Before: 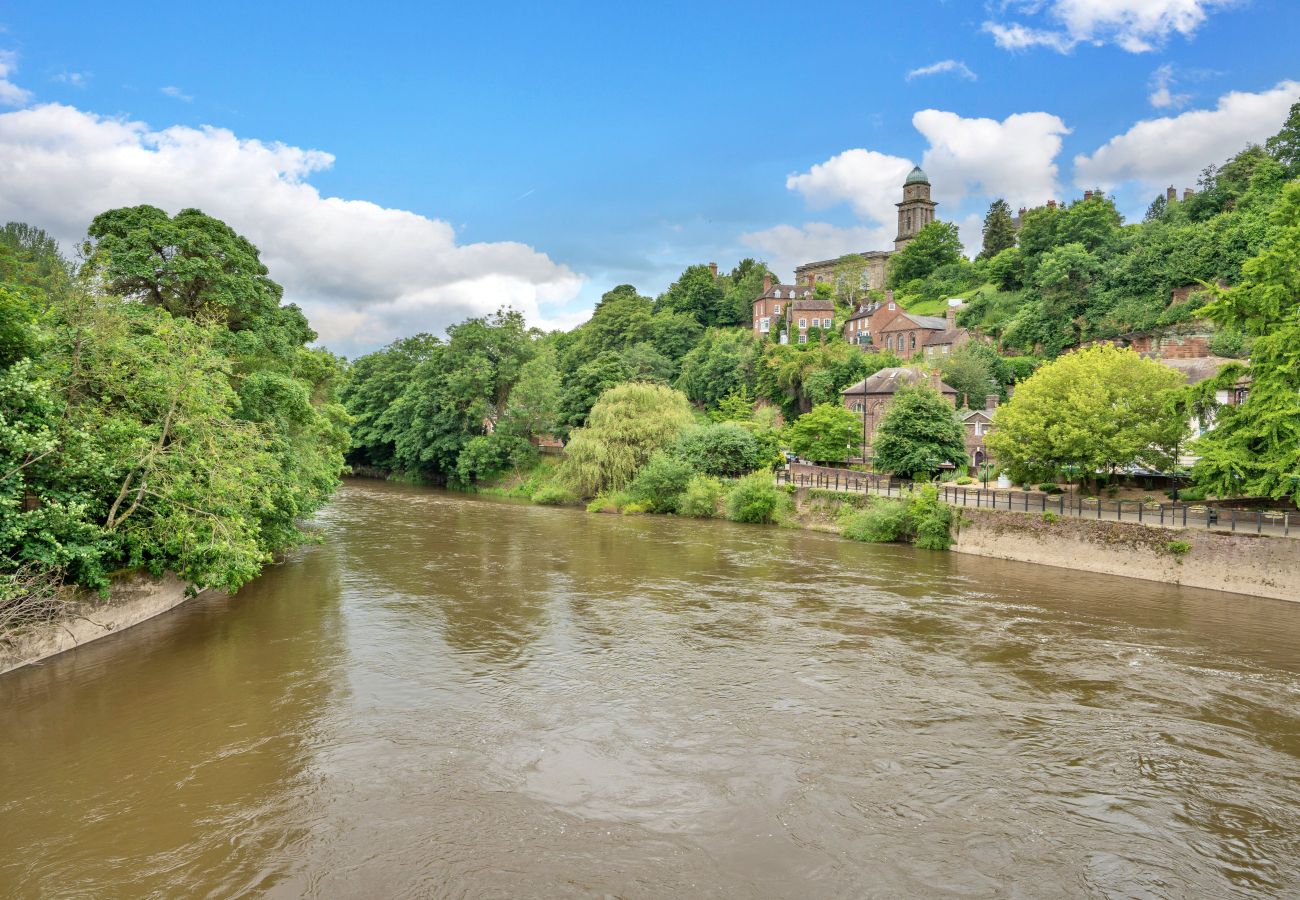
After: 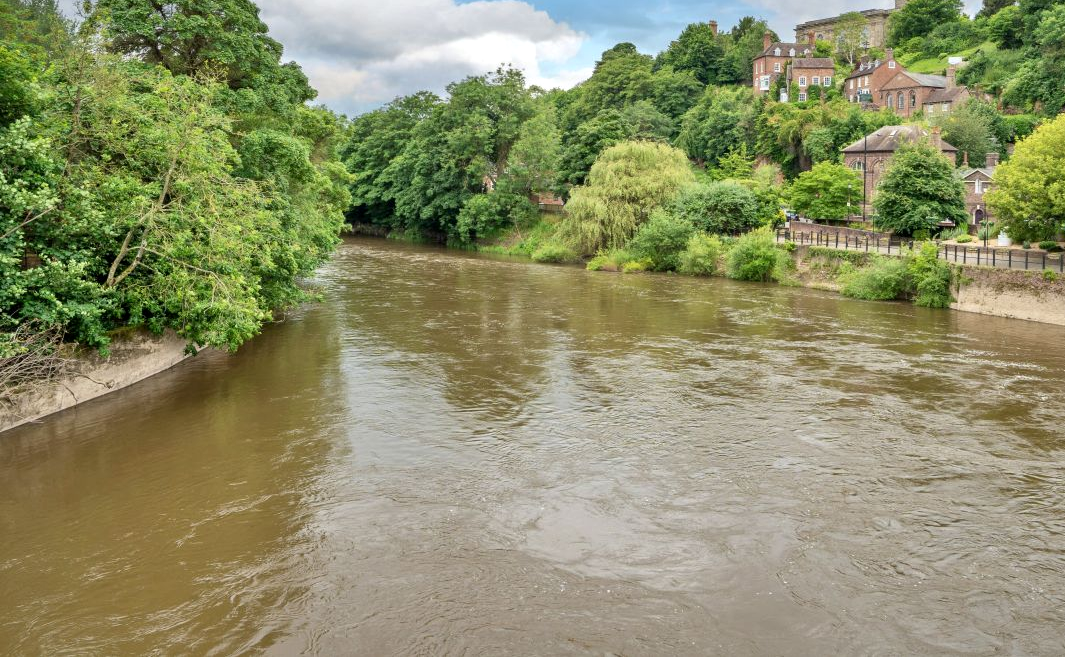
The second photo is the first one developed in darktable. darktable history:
crop: top 26.959%, right 18.006%
local contrast: mode bilateral grid, contrast 20, coarseness 51, detail 120%, midtone range 0.2
